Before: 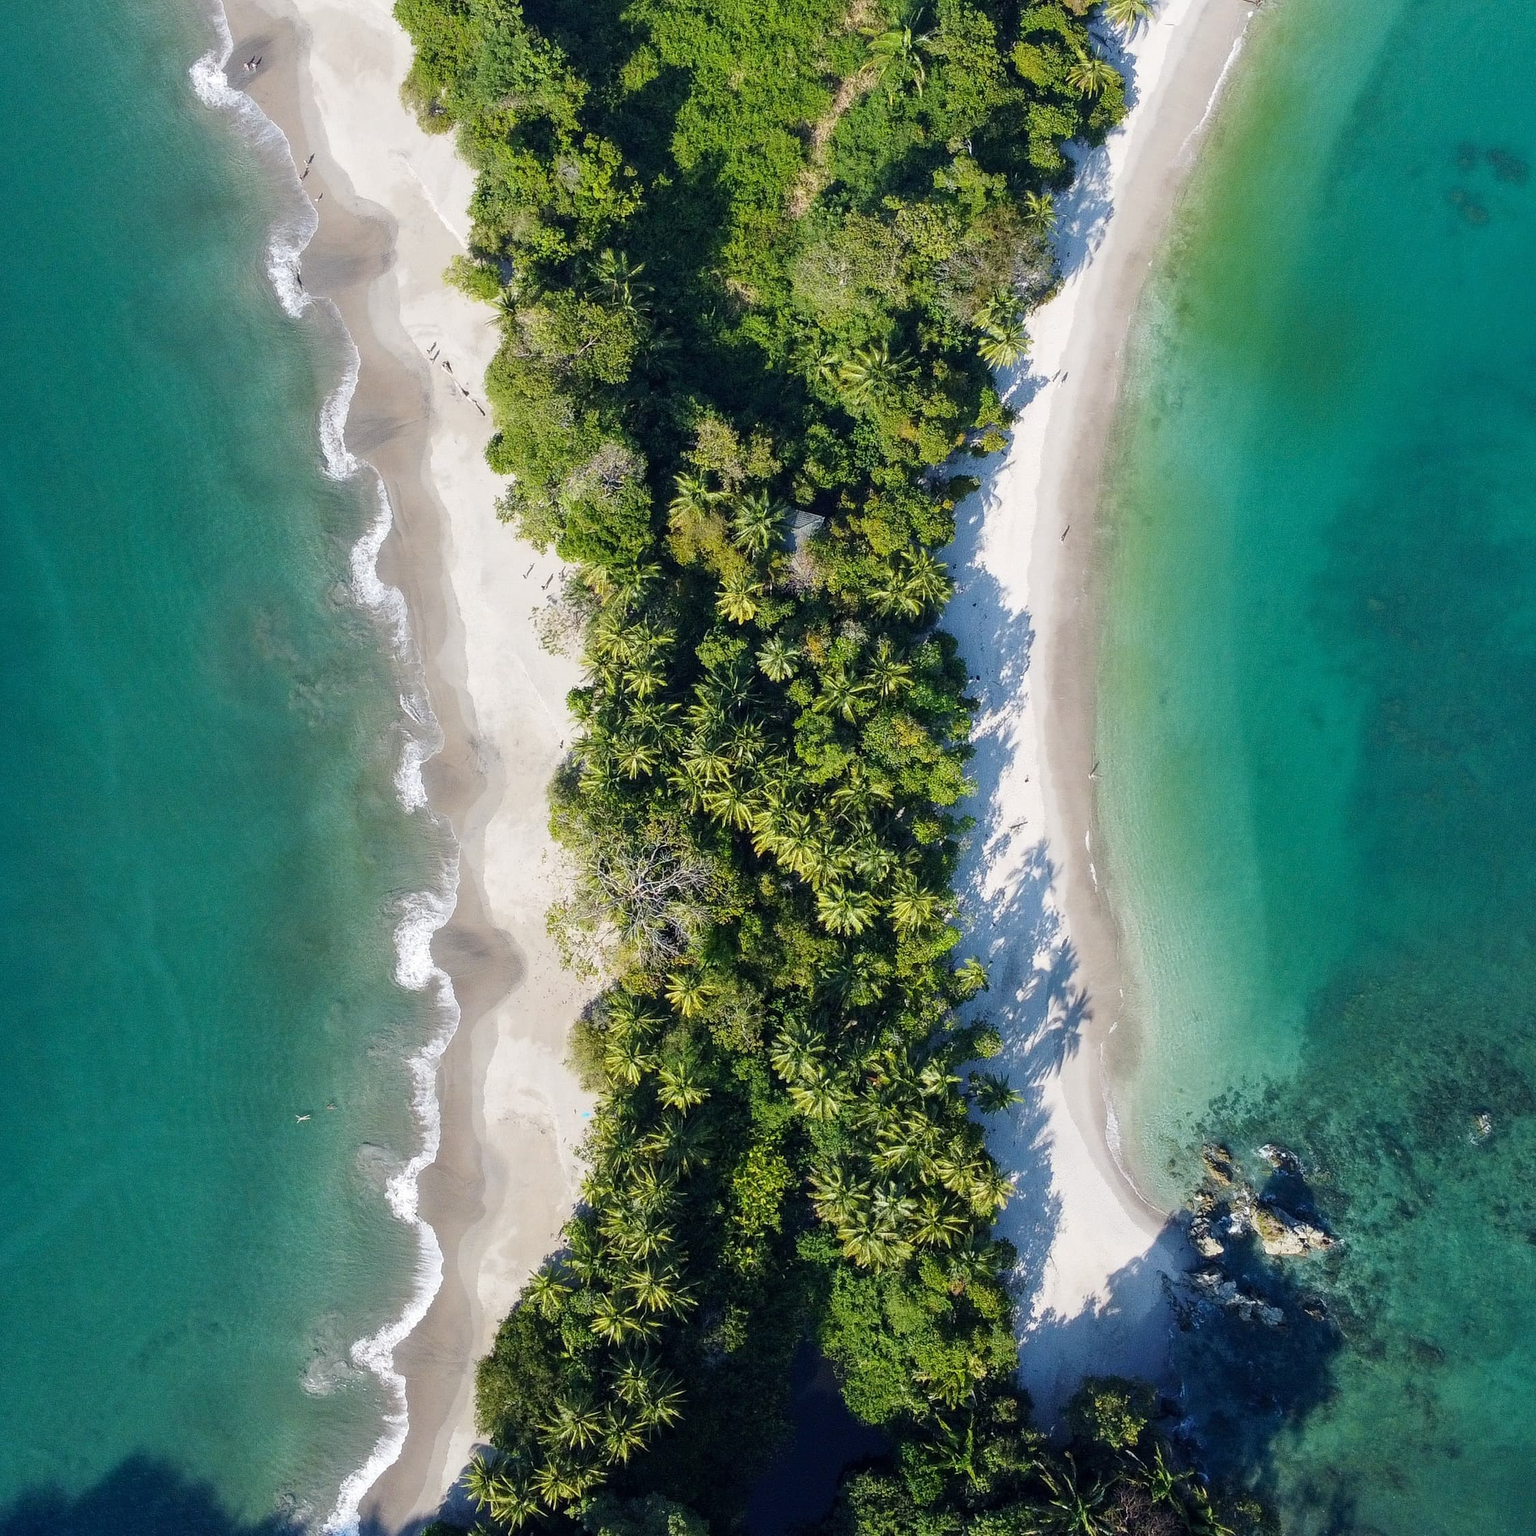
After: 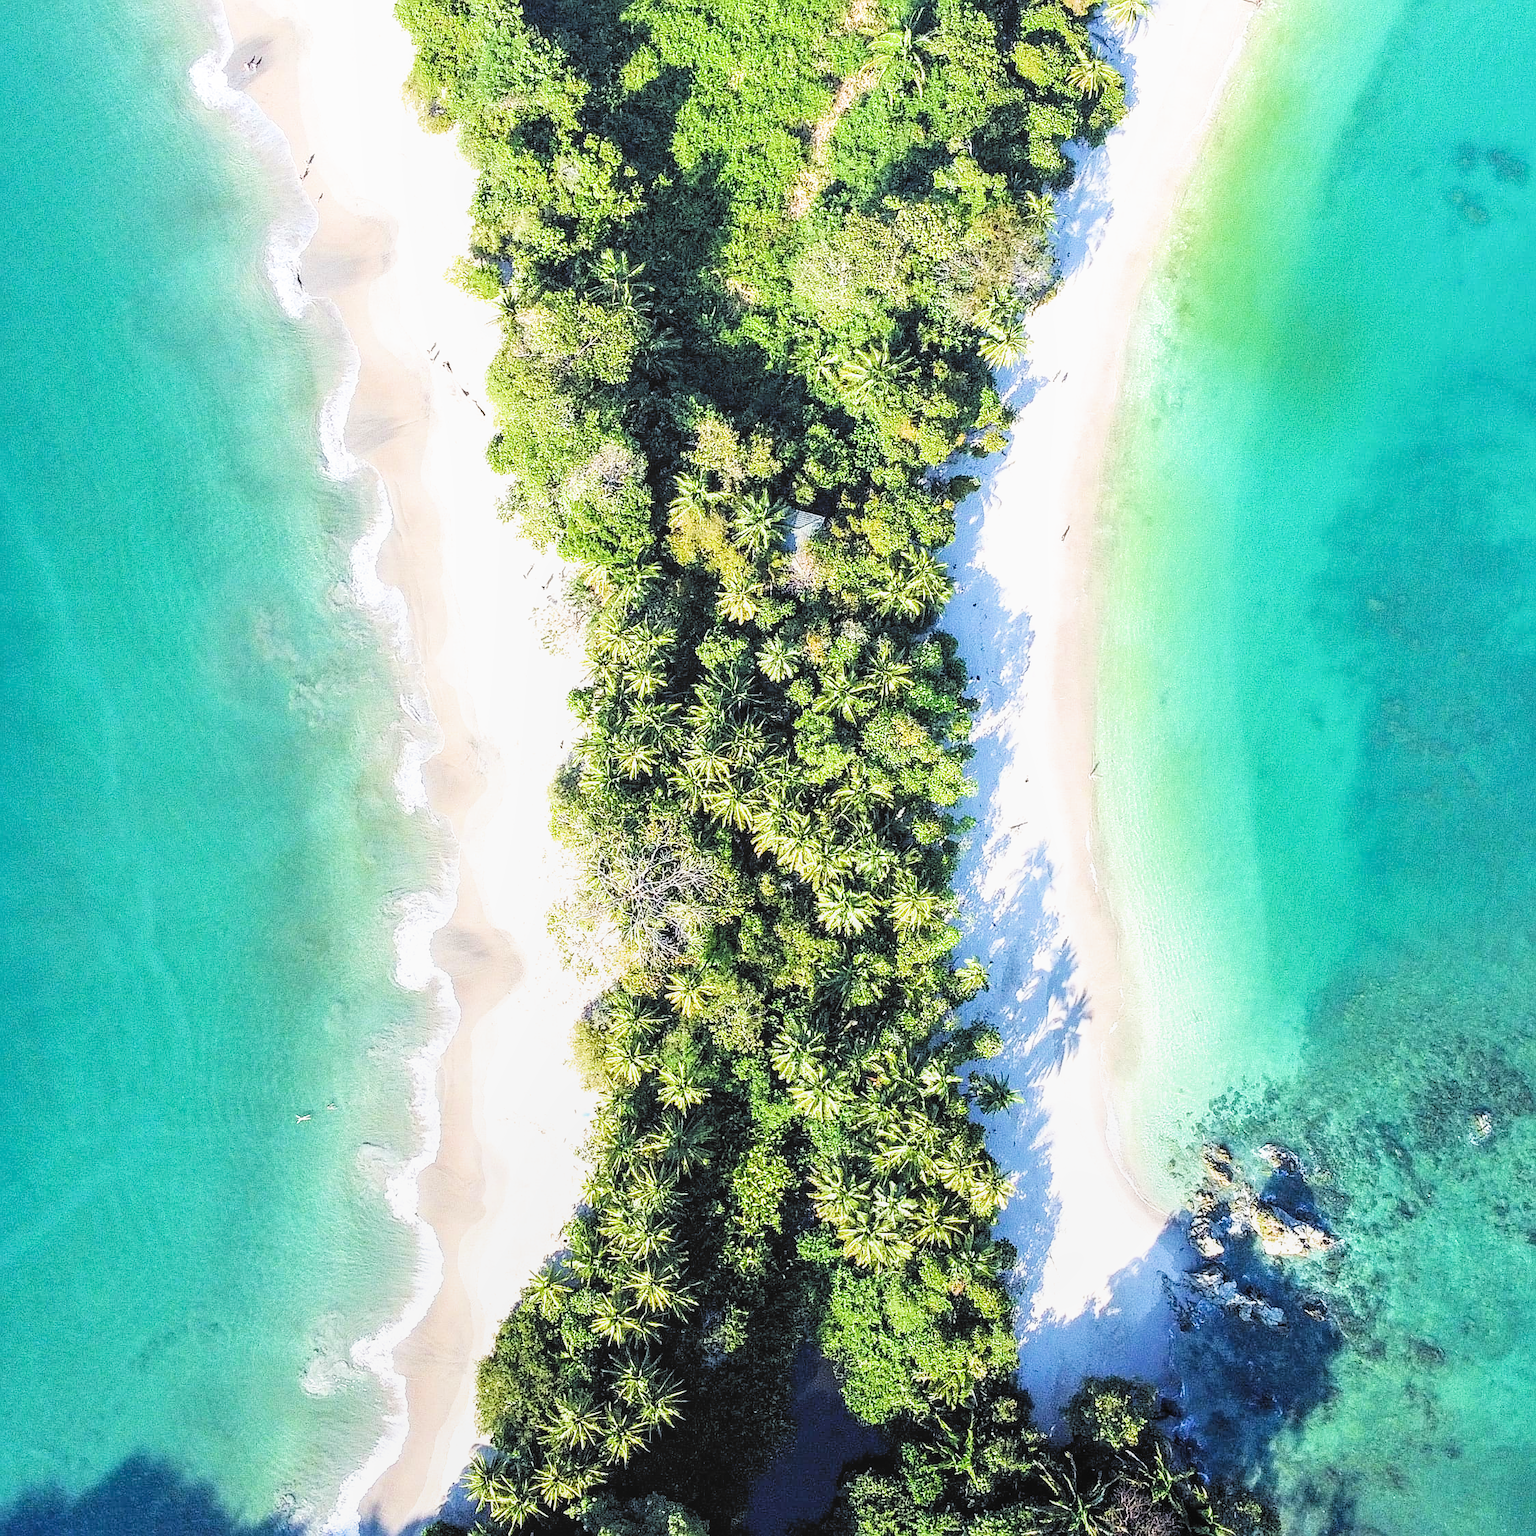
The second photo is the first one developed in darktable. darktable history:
sharpen: on, module defaults
filmic rgb: black relative exposure -5 EV, white relative exposure 3.98 EV, hardness 2.89, contrast 1.197, highlights saturation mix -29.18%, color science v6 (2022), iterations of high-quality reconstruction 0
exposure: black level correction 0, exposure 1.928 EV, compensate highlight preservation false
local contrast: detail 109%
